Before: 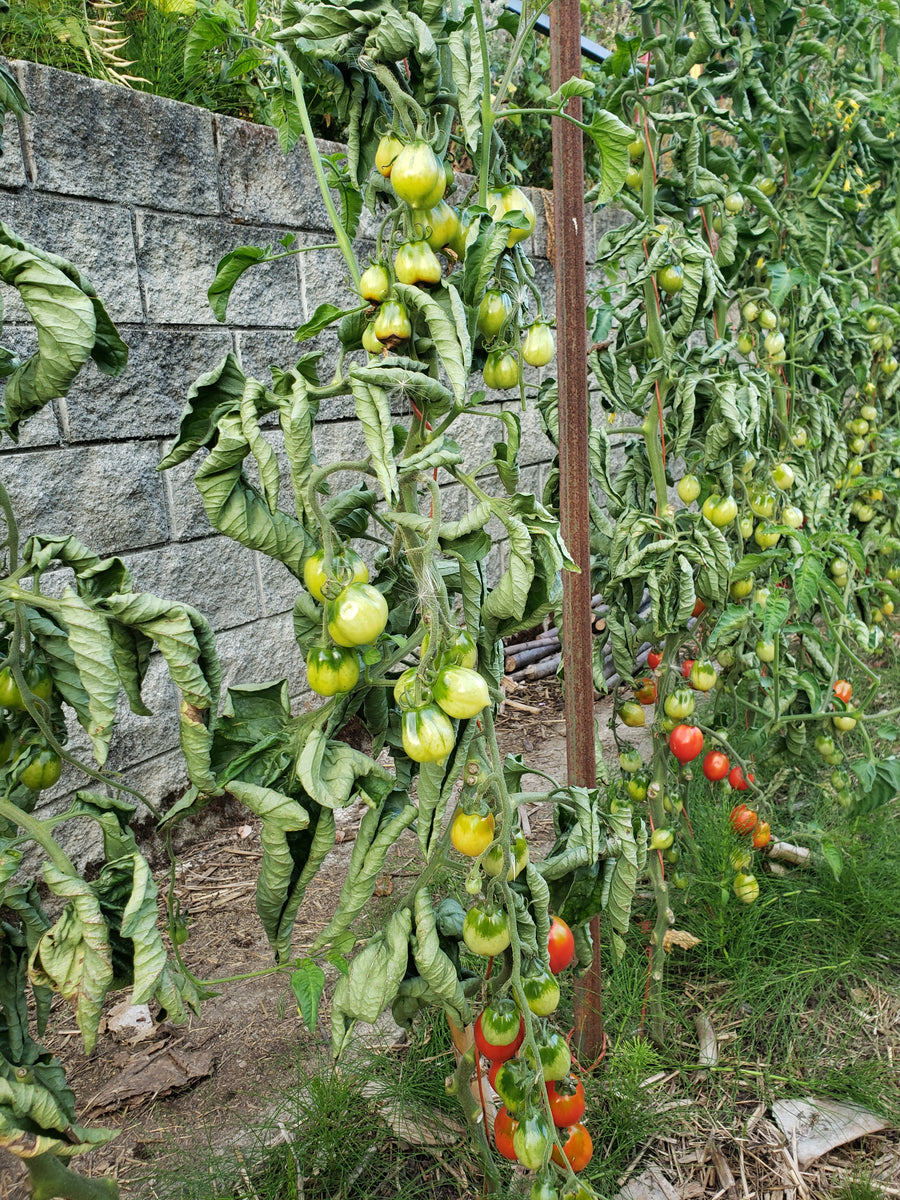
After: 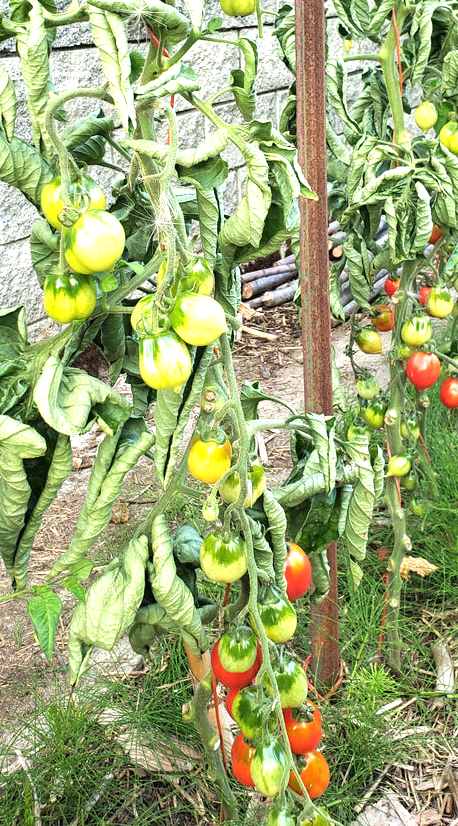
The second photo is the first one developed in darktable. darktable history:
exposure: black level correction 0, exposure 1 EV, compensate exposure bias true, compensate highlight preservation false
crop and rotate: left 29.237%, top 31.152%, right 19.807%
